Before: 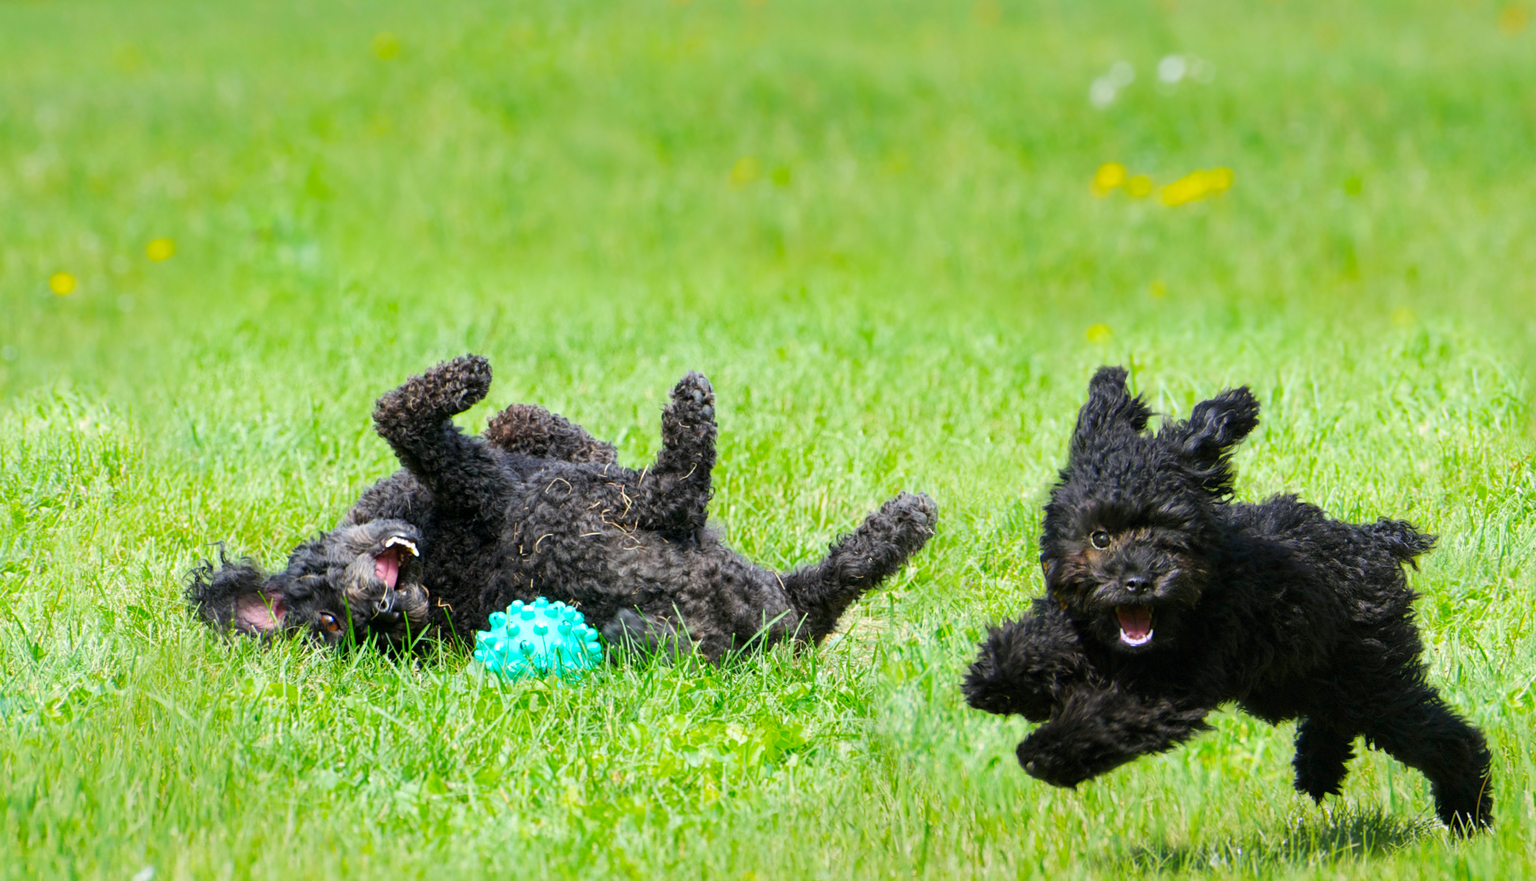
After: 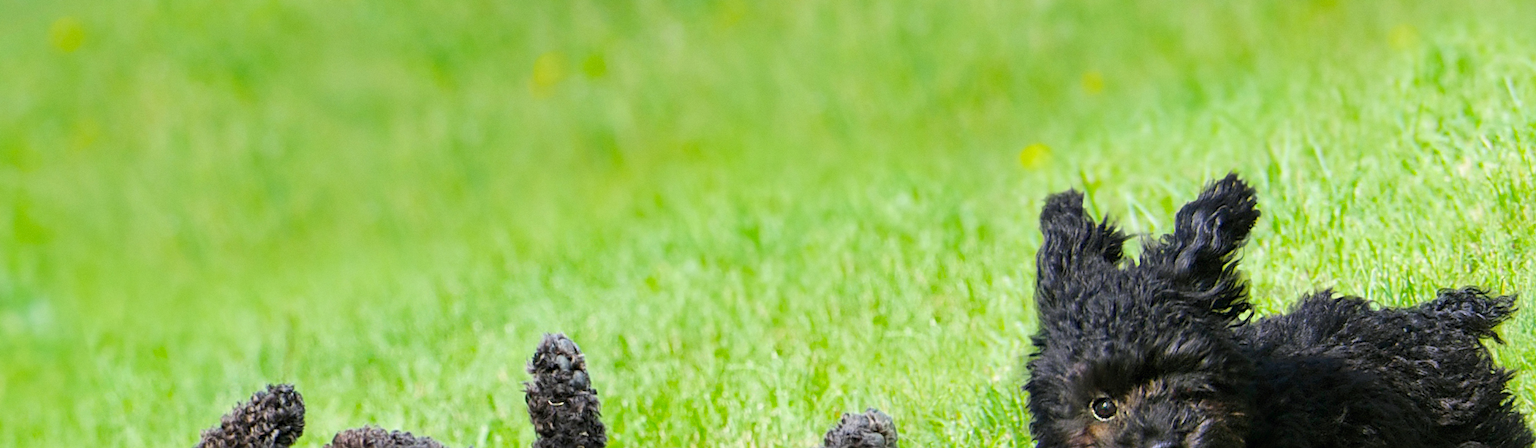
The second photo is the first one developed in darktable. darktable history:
rotate and perspective: rotation -14.8°, crop left 0.1, crop right 0.903, crop top 0.25, crop bottom 0.748
crop and rotate: left 11.812%, bottom 42.776%
grain: coarseness 0.09 ISO, strength 10%
sharpen: on, module defaults
